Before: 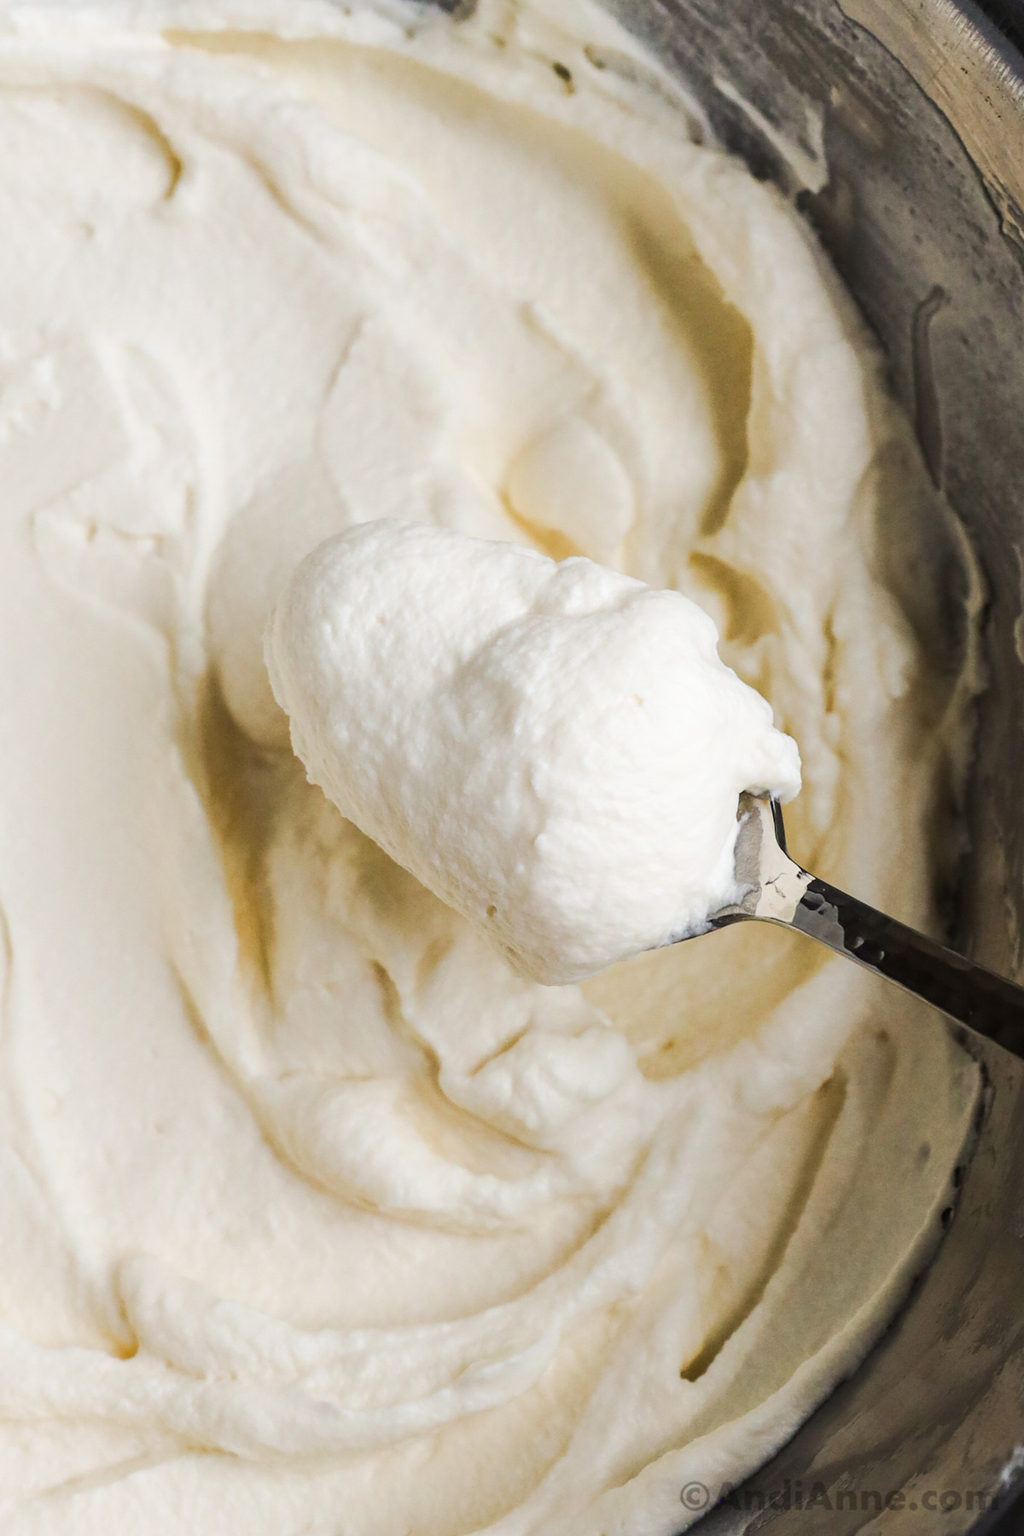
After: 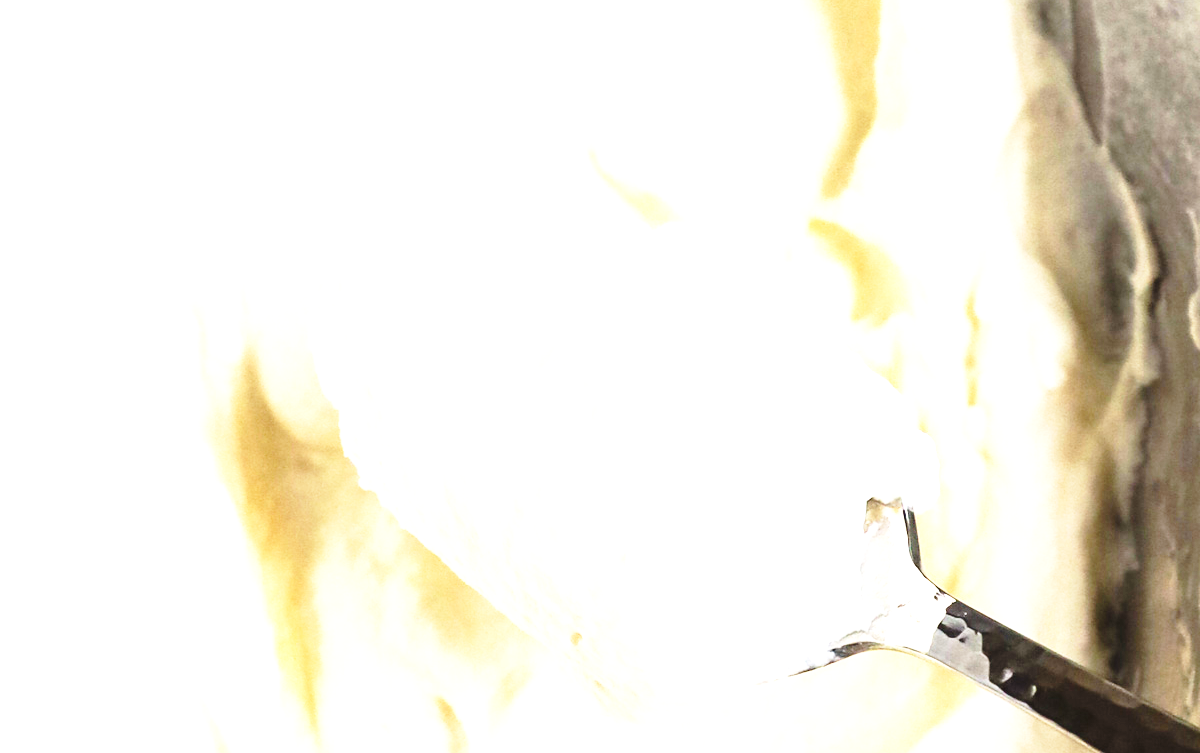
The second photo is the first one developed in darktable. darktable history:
base curve: curves: ch0 [(0, 0) (0.028, 0.03) (0.121, 0.232) (0.46, 0.748) (0.859, 0.968) (1, 1)], preserve colors none
exposure: black level correction 0, exposure 1.675 EV, compensate exposure bias true, compensate highlight preservation false
crop and rotate: top 23.84%, bottom 34.294%
